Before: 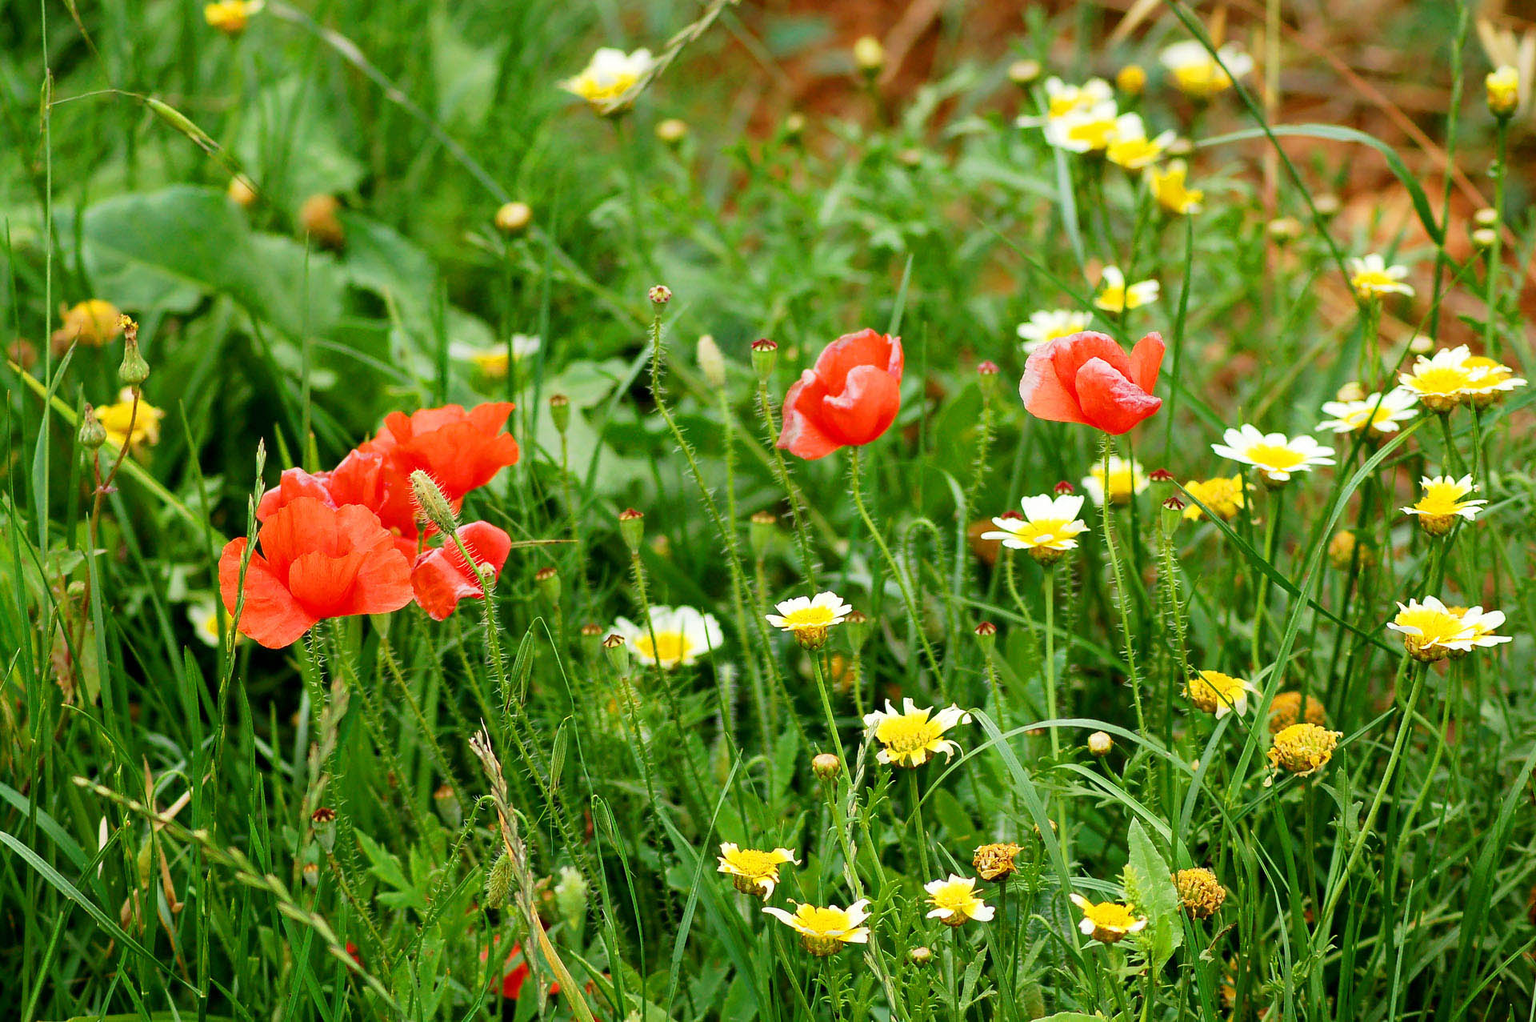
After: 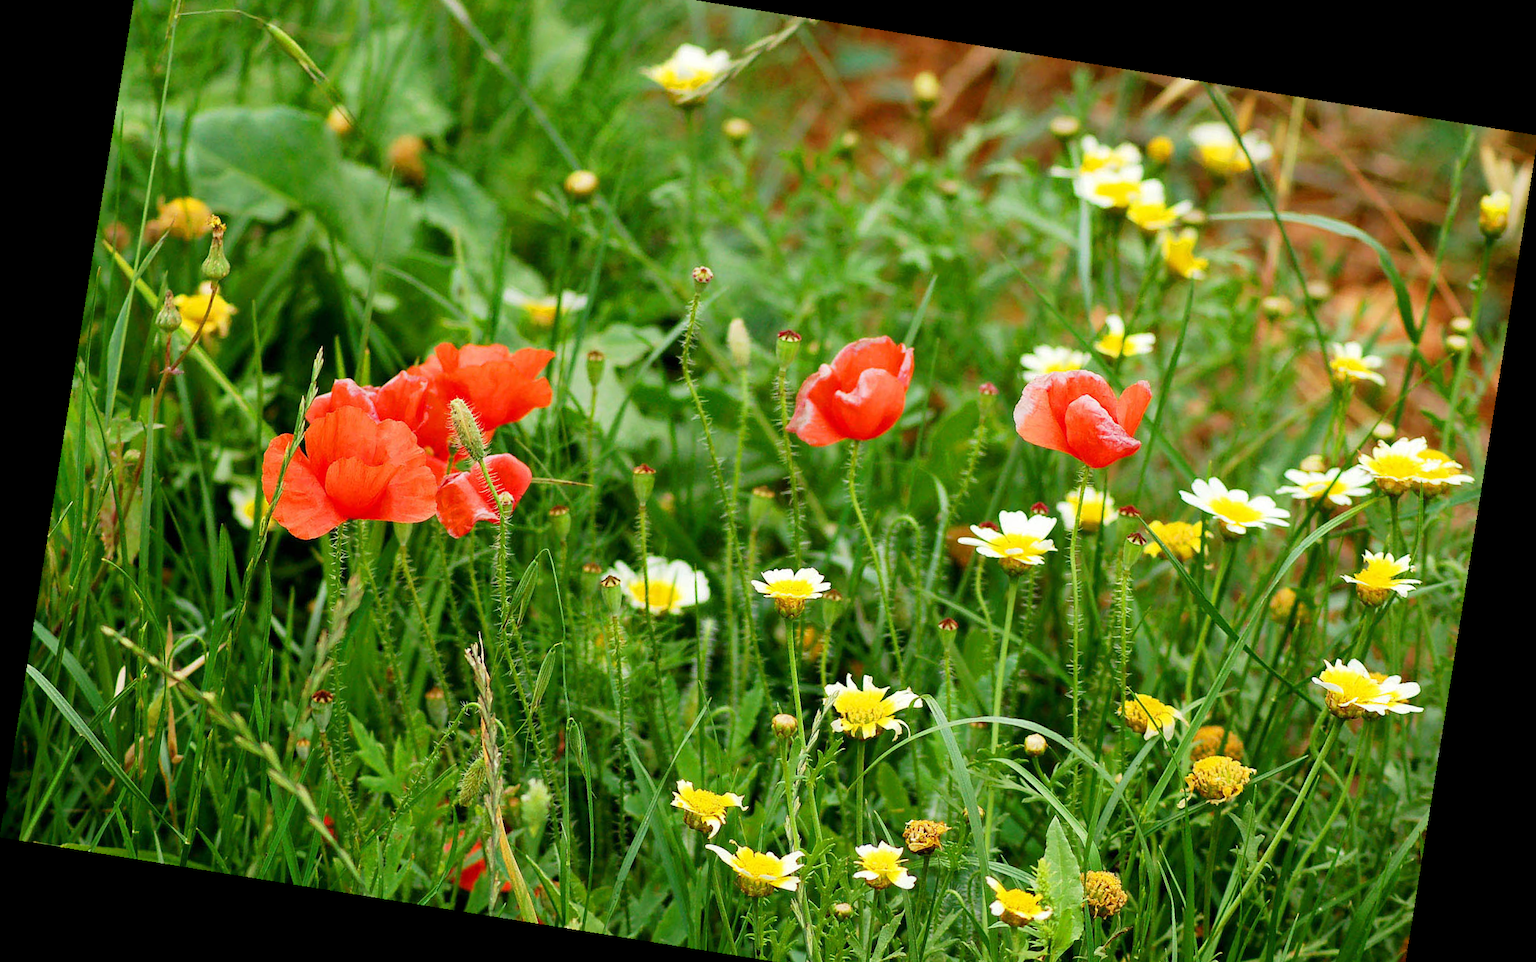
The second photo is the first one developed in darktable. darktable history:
crop: top 7.625%, bottom 8.027%
rgb curve: mode RGB, independent channels
rotate and perspective: rotation 9.12°, automatic cropping off
